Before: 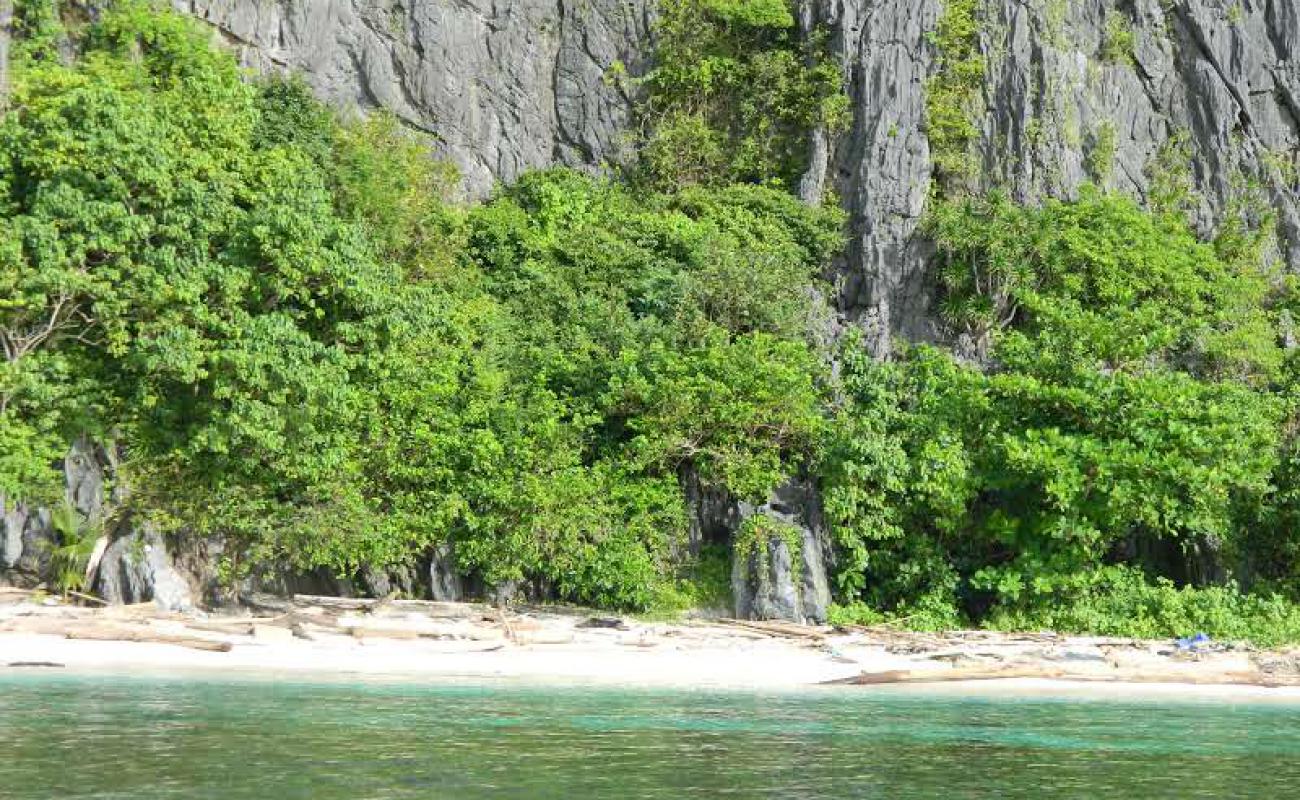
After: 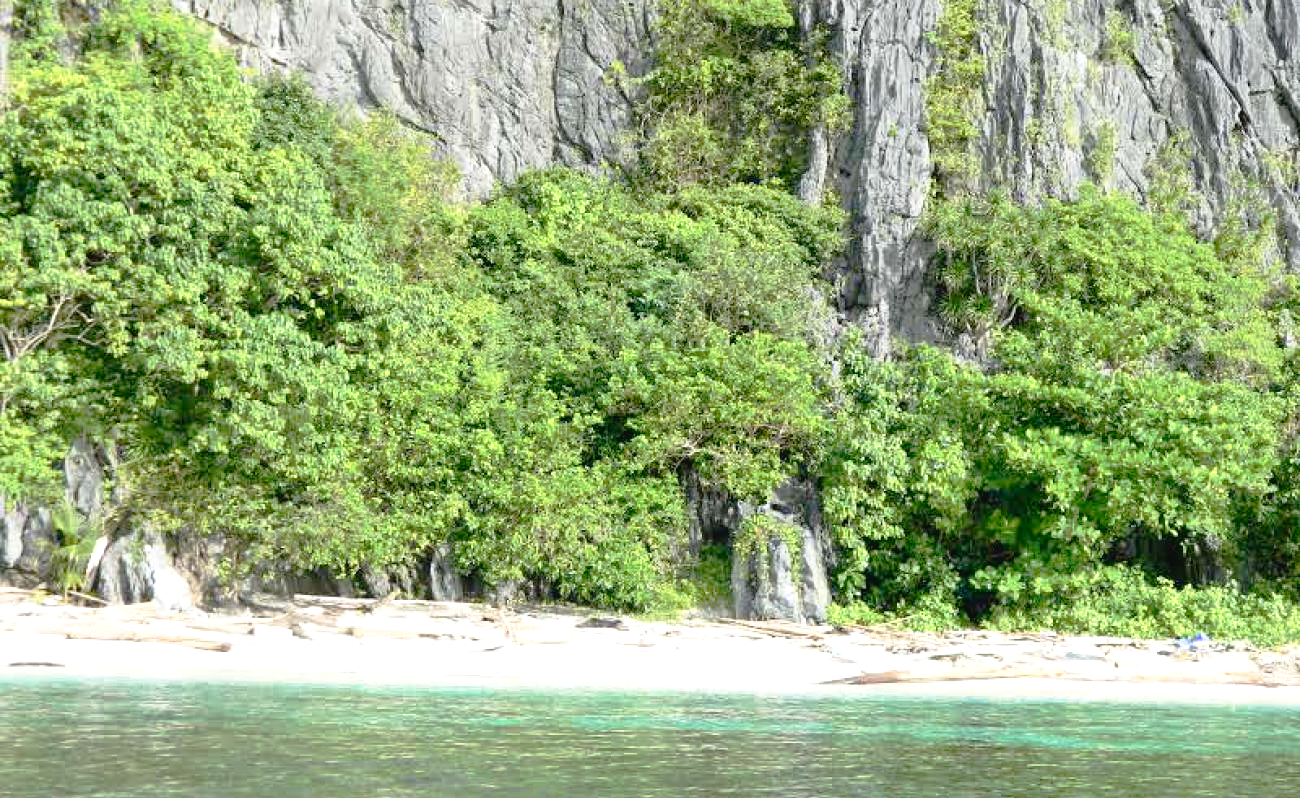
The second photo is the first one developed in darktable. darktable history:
crop: top 0.118%, bottom 0.094%
tone curve: curves: ch0 [(0, 0) (0.003, 0.03) (0.011, 0.03) (0.025, 0.033) (0.044, 0.038) (0.069, 0.057) (0.1, 0.109) (0.136, 0.174) (0.177, 0.243) (0.224, 0.313) (0.277, 0.391) (0.335, 0.464) (0.399, 0.515) (0.468, 0.563) (0.543, 0.616) (0.623, 0.679) (0.709, 0.766) (0.801, 0.865) (0.898, 0.948) (1, 1)], preserve colors none
tone equalizer: -8 EV -0.43 EV, -7 EV -0.367 EV, -6 EV -0.329 EV, -5 EV -0.191 EV, -3 EV 0.205 EV, -2 EV 0.328 EV, -1 EV 0.411 EV, +0 EV 0.438 EV, edges refinement/feathering 500, mask exposure compensation -1.57 EV, preserve details no
